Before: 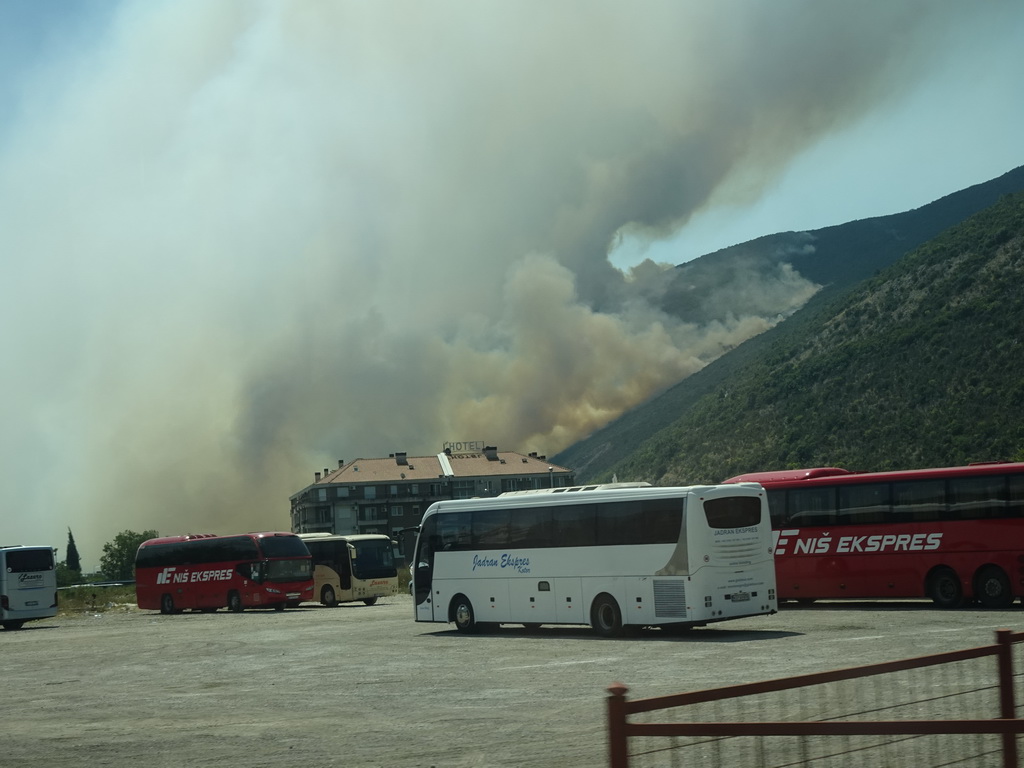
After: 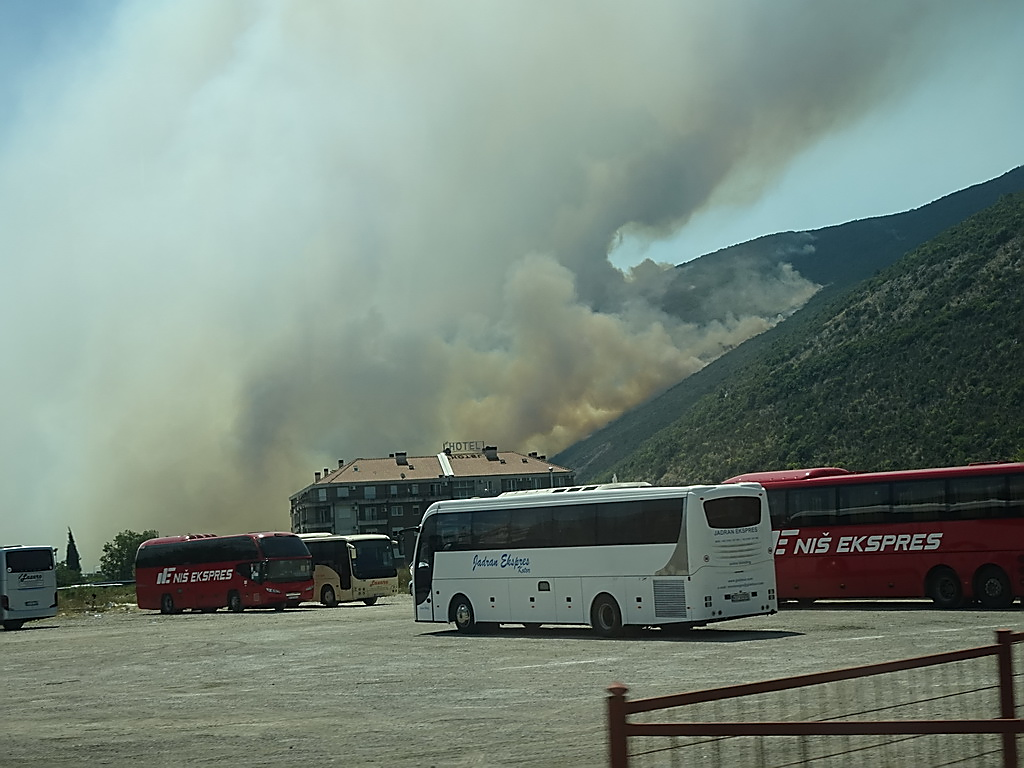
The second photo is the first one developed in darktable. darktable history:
sharpen: radius 1.429, amount 1.24, threshold 0.832
